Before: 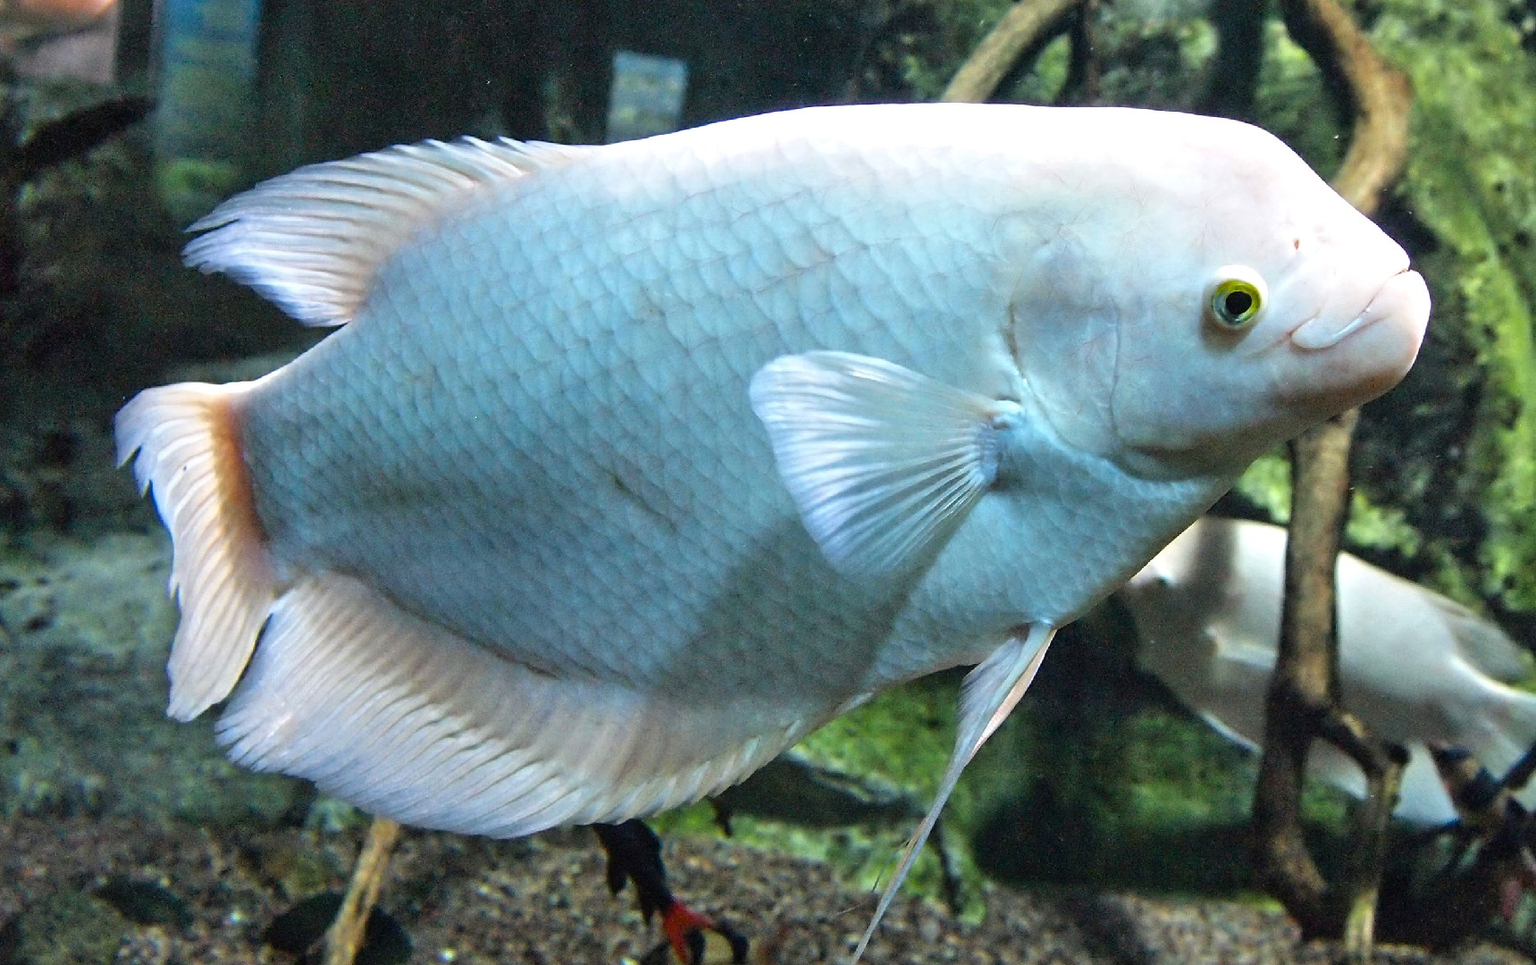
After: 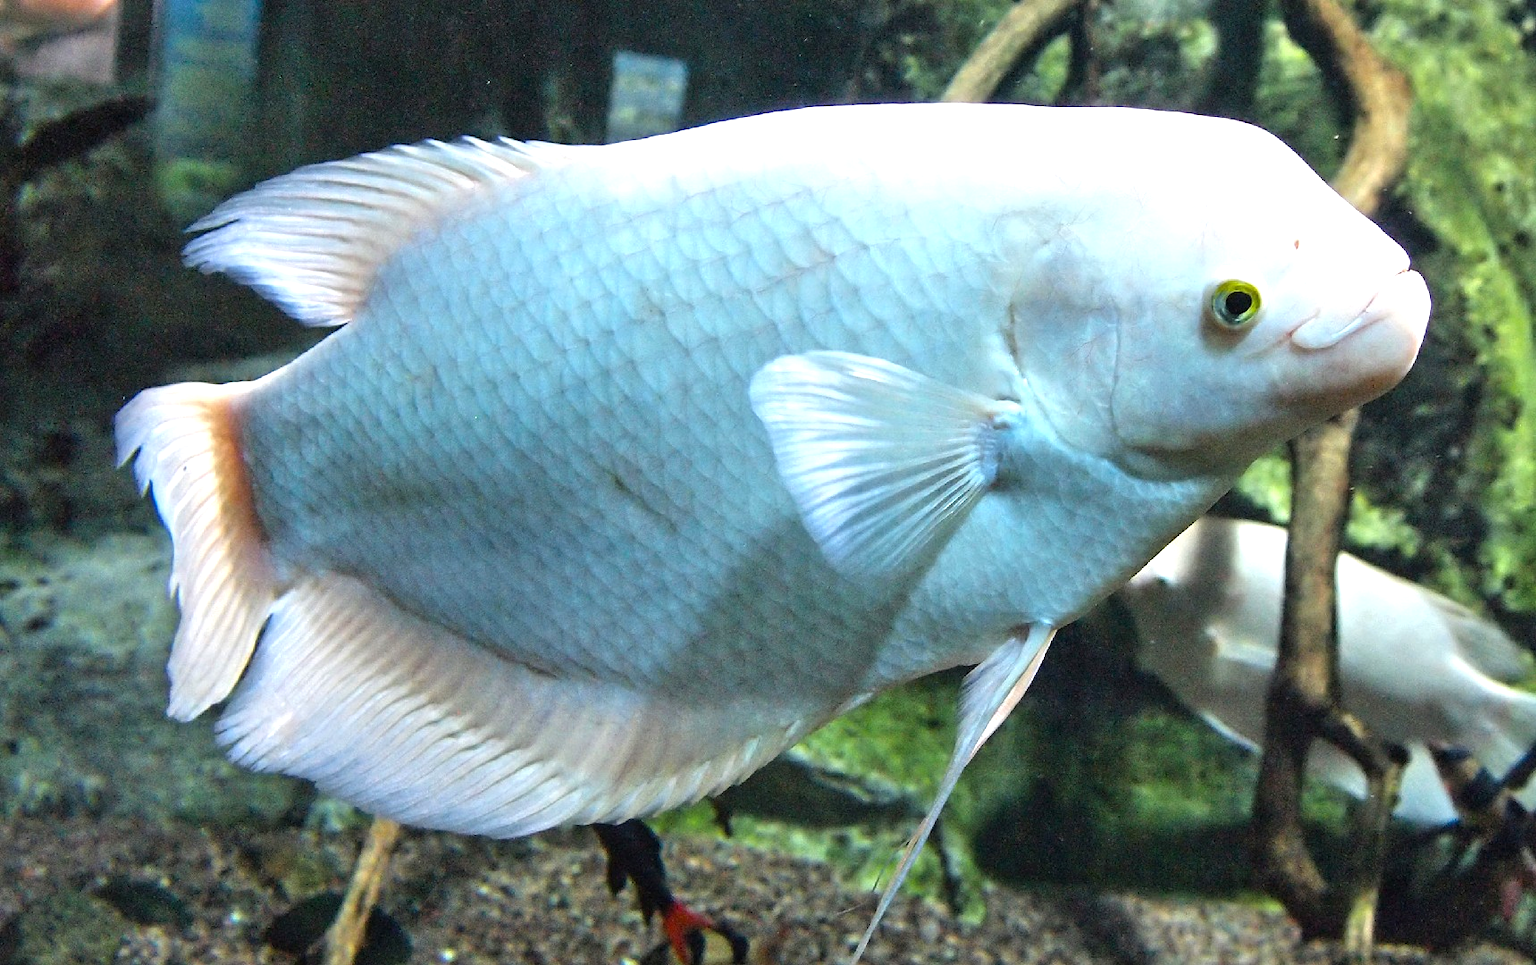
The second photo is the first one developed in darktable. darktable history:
exposure: exposure 0.402 EV, compensate highlight preservation false
